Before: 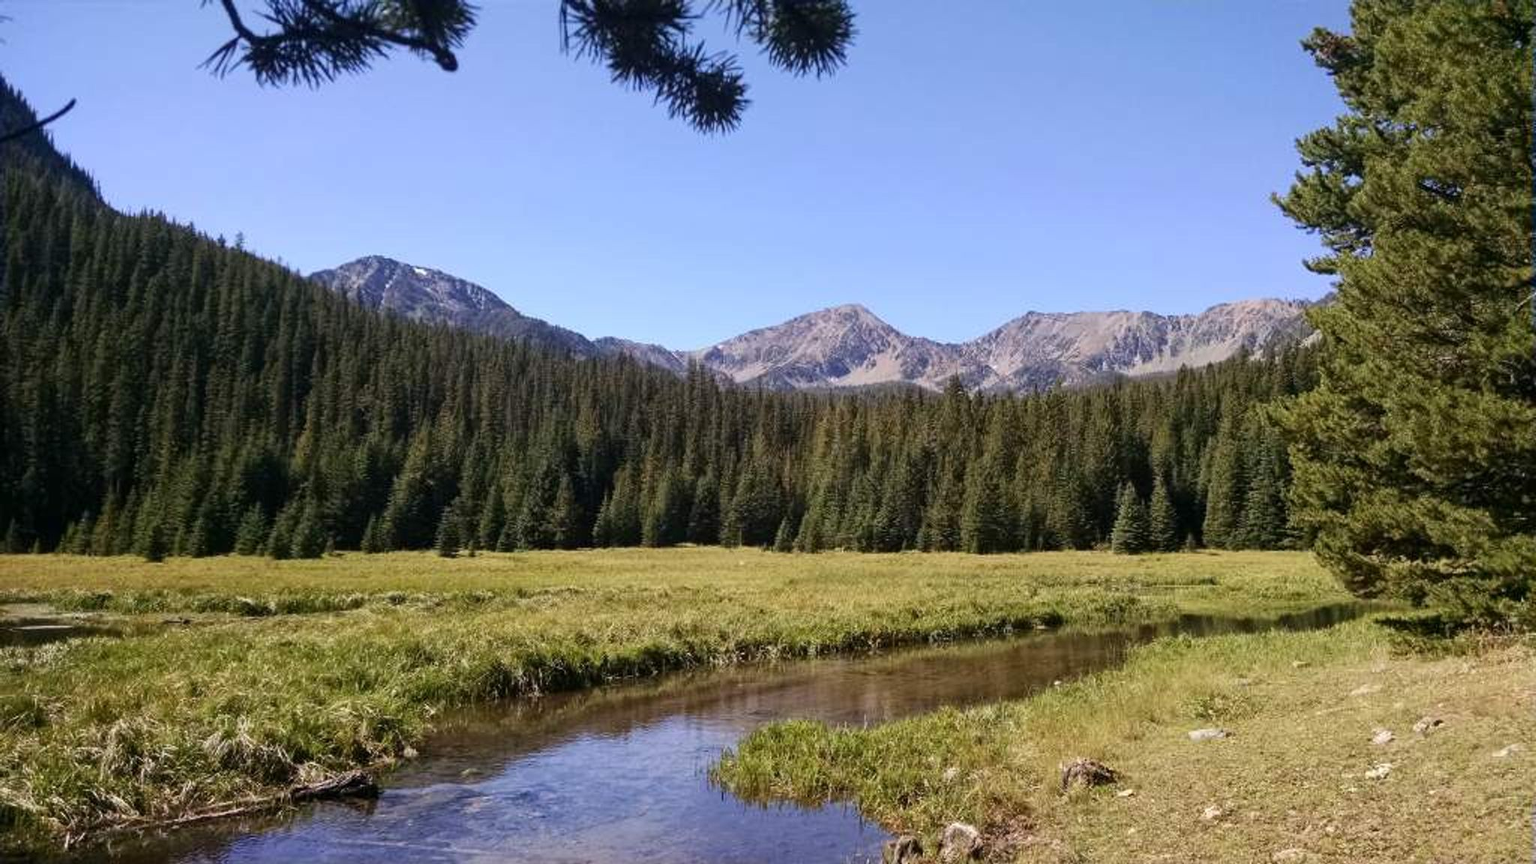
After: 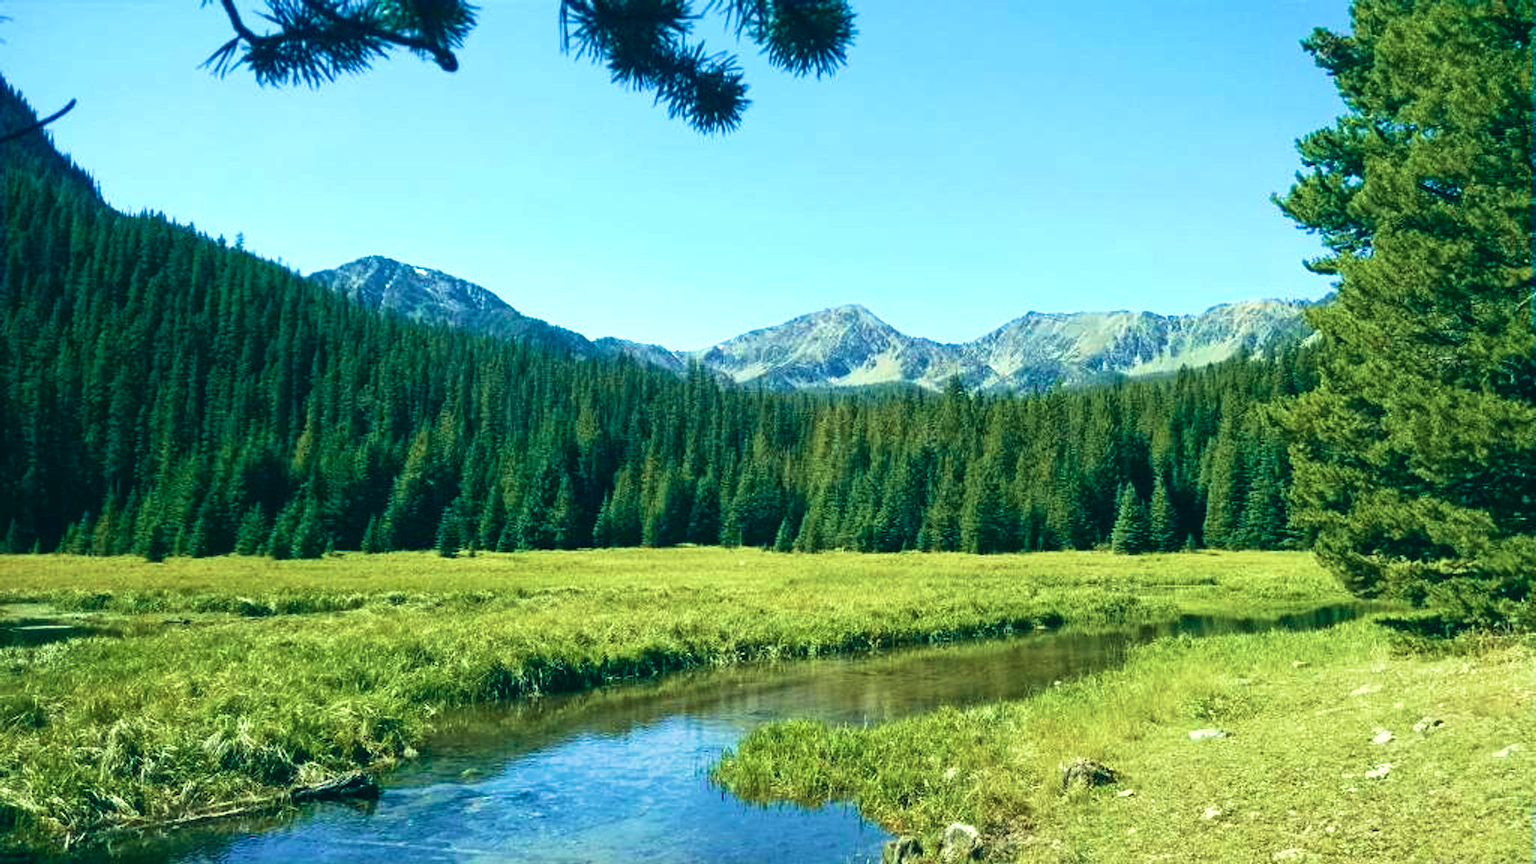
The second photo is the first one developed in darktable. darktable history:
color correction: highlights a* -19.6, highlights b* 9.8, shadows a* -20.13, shadows b* -10.74
exposure: black level correction 0, exposure 0.703 EV, compensate highlight preservation false
velvia: strength 49.85%
